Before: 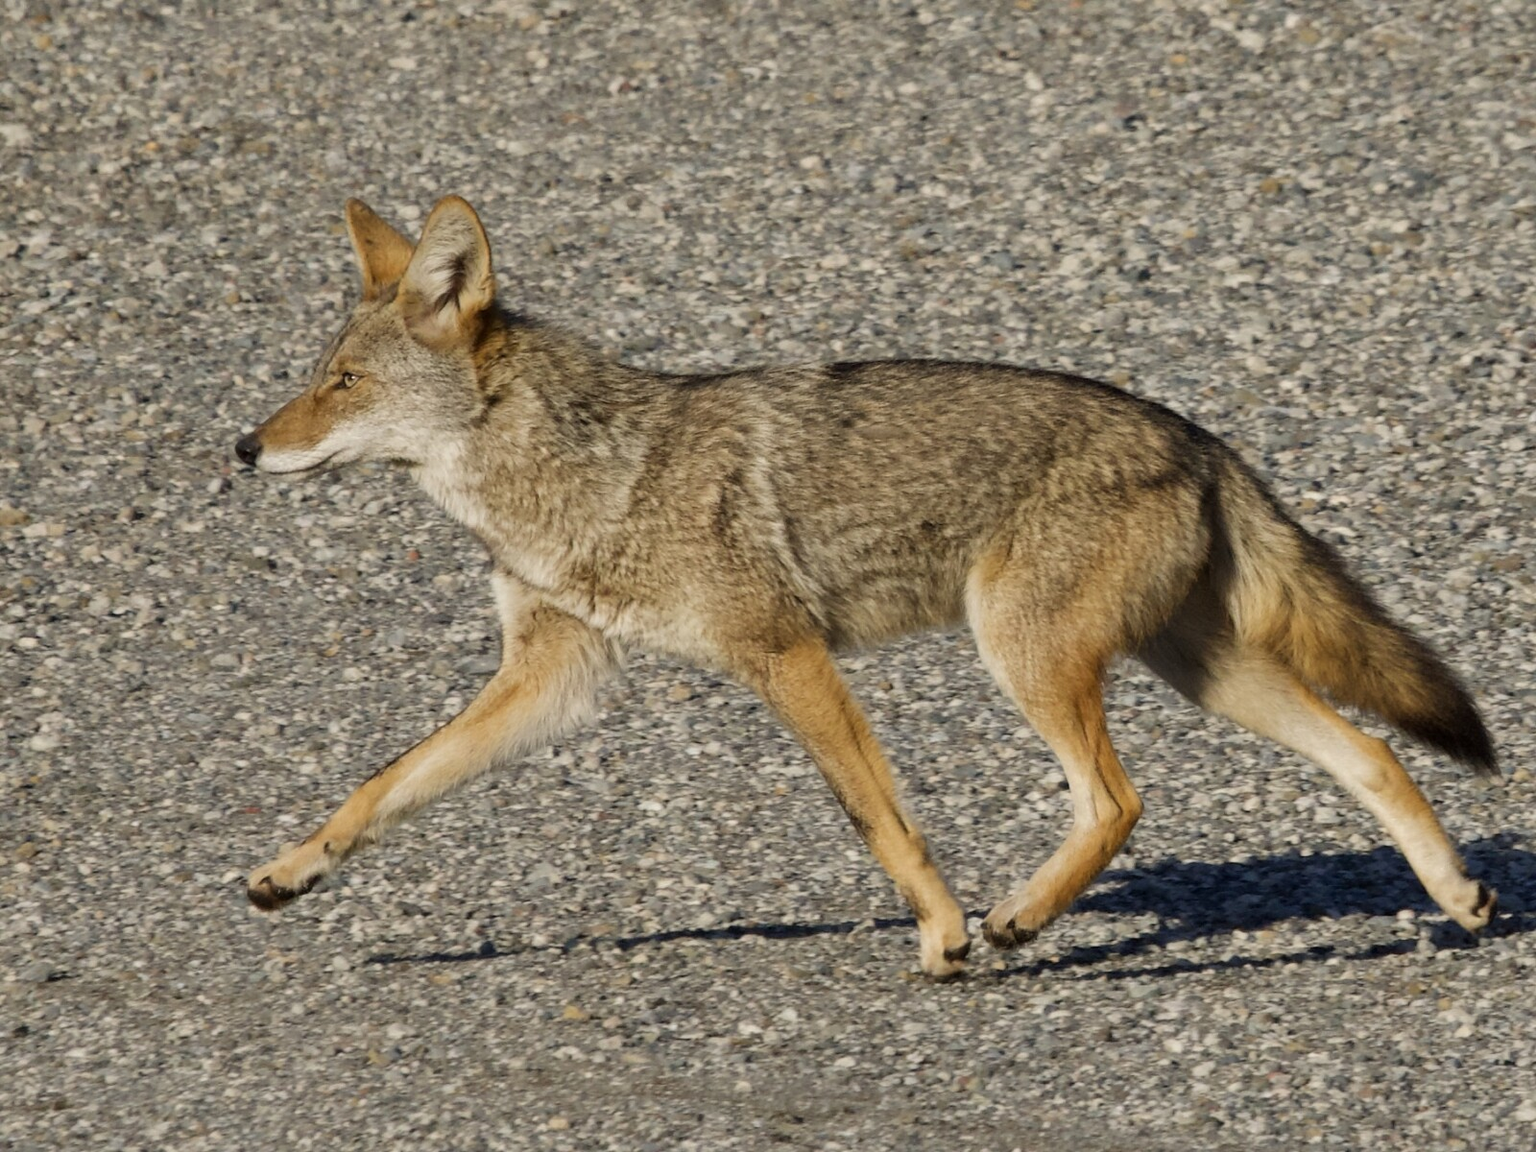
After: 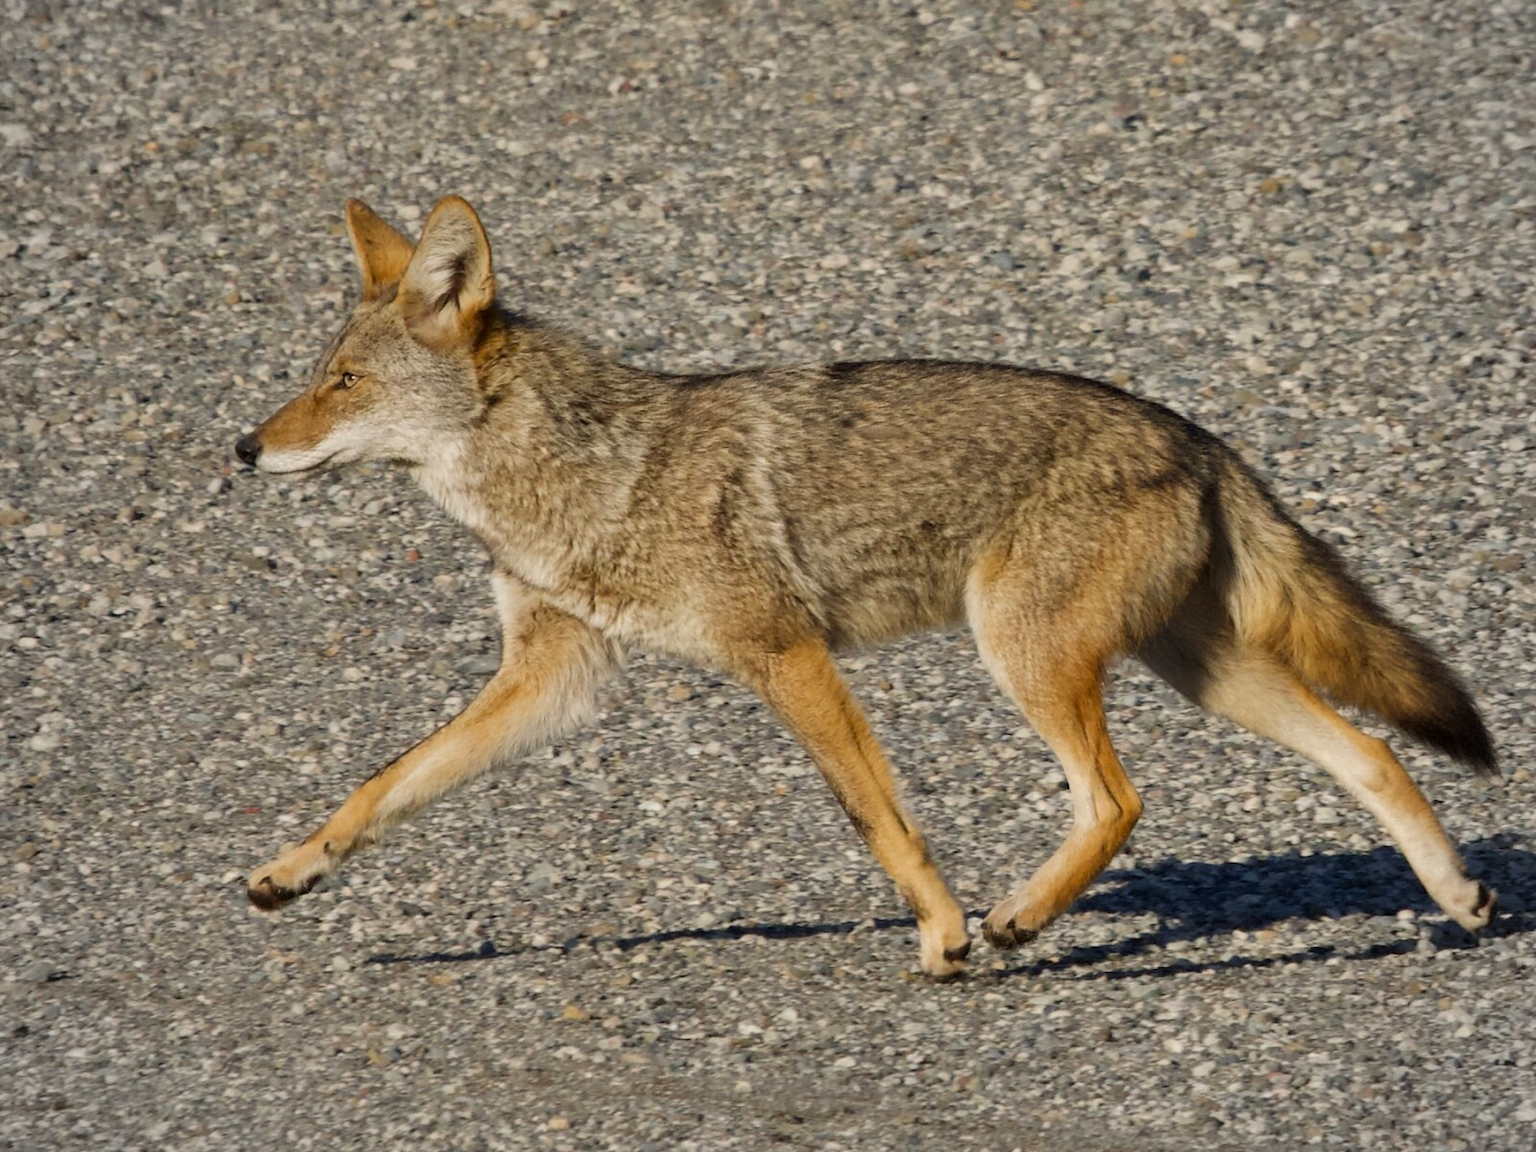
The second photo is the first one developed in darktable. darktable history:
shadows and highlights: soften with gaussian
vignetting: brightness -0.167
